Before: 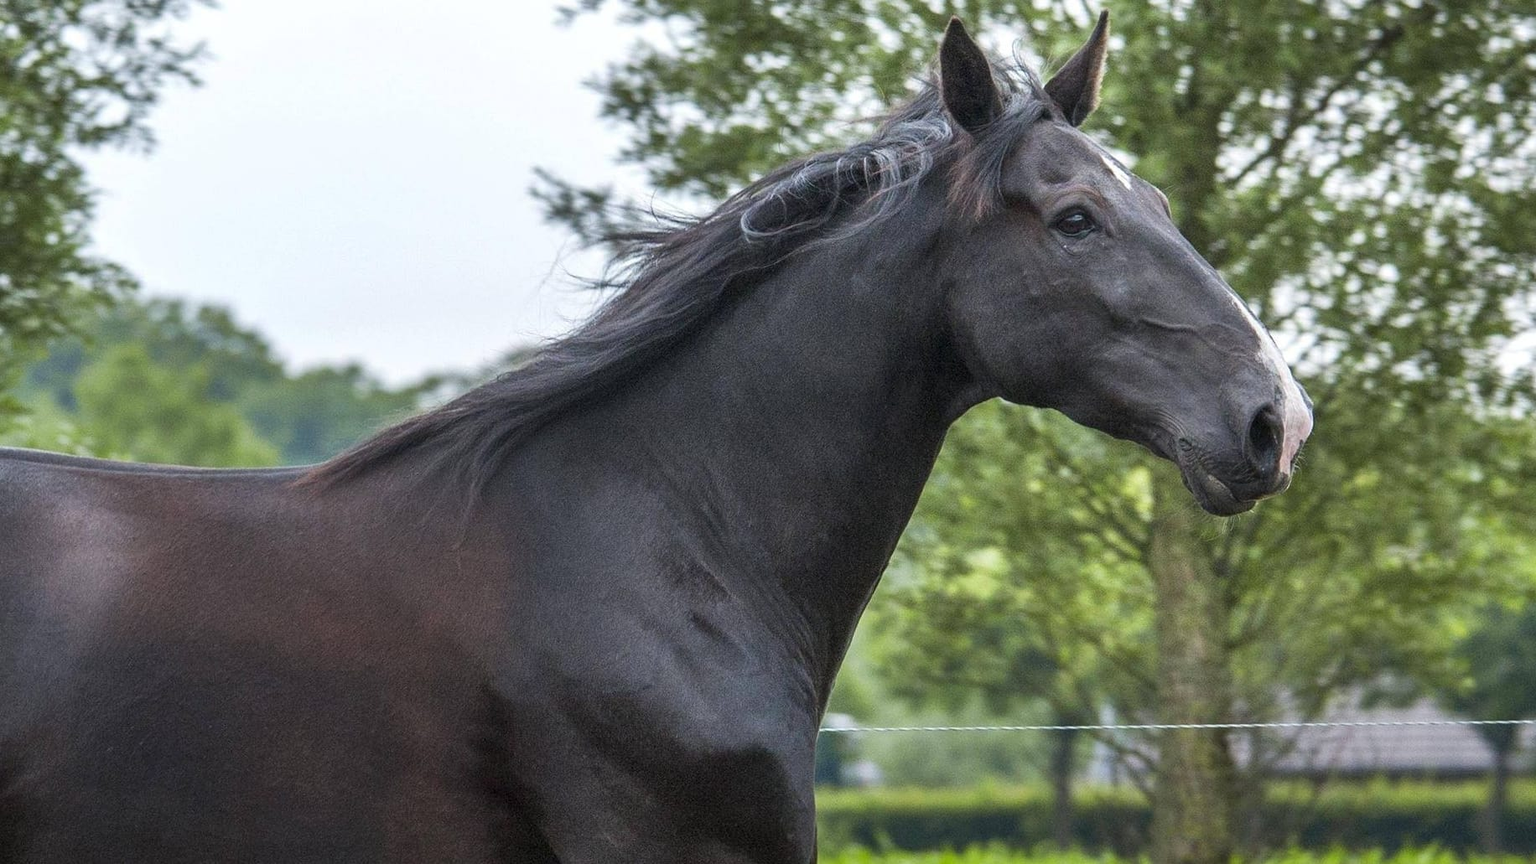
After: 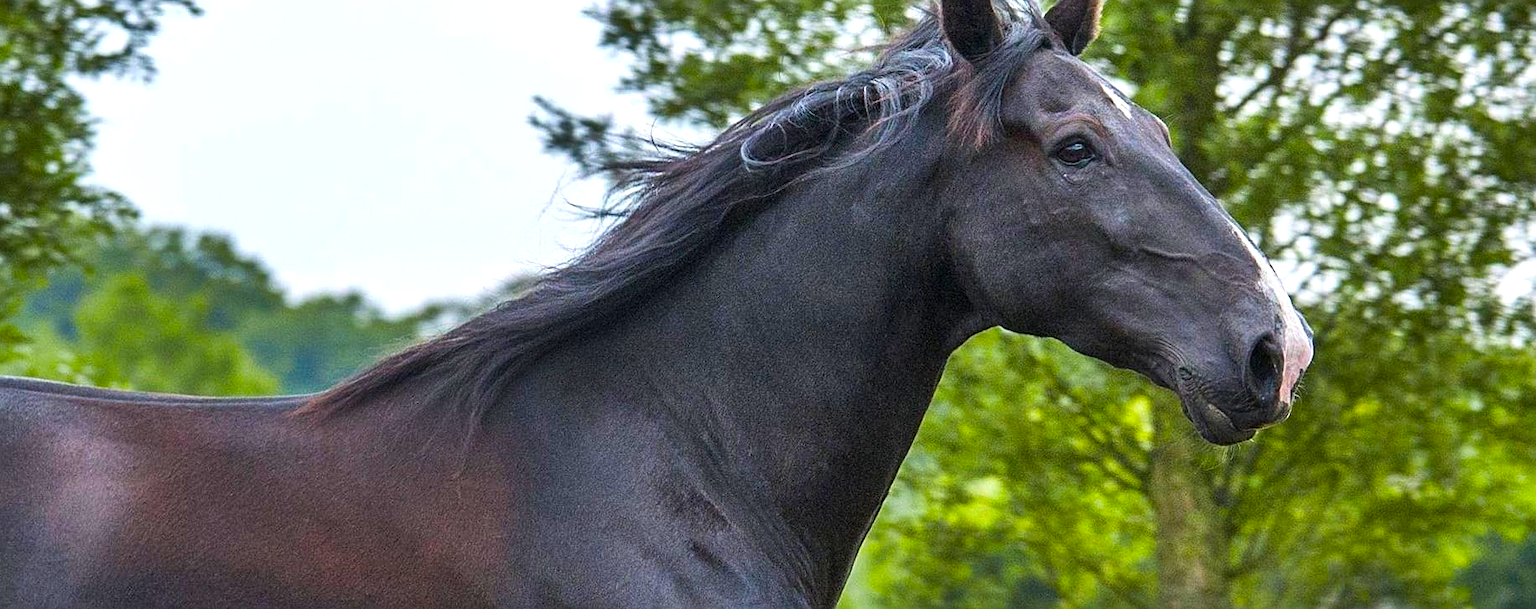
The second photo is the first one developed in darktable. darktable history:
shadows and highlights: radius 131.3, soften with gaussian
color zones: curves: ch0 [(0.25, 0.5) (0.428, 0.473) (0.75, 0.5)]; ch1 [(0.243, 0.479) (0.398, 0.452) (0.75, 0.5)]
contrast brightness saturation: saturation 0.097
color balance rgb: shadows lift › luminance -9.533%, linear chroma grading › global chroma 13.407%, perceptual saturation grading › global saturation 29.413%, global vibrance 30.337%, contrast 10.072%
sharpen: radius 2.123, amount 0.387, threshold 0.032
crop and rotate: top 8.275%, bottom 21.136%
